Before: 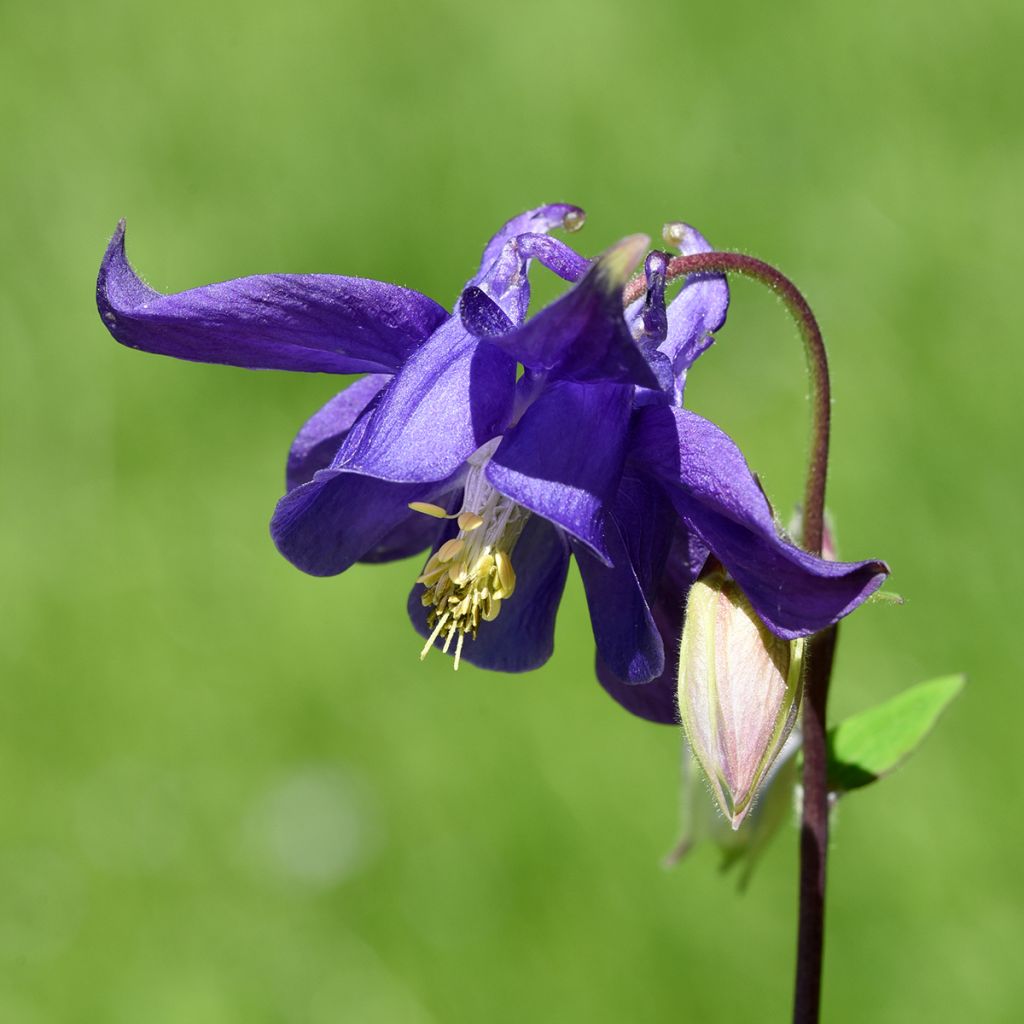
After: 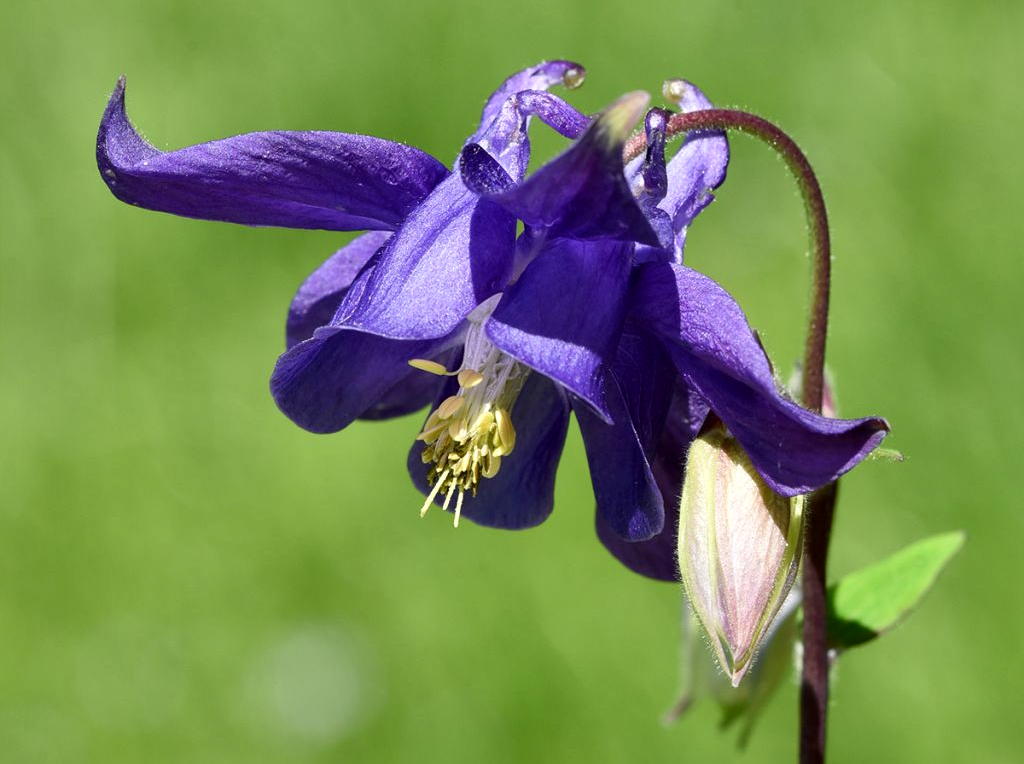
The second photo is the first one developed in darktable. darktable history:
crop: top 14.016%, bottom 11.355%
tone equalizer: edges refinement/feathering 500, mask exposure compensation -1.57 EV, preserve details no
local contrast: mode bilateral grid, contrast 21, coarseness 50, detail 139%, midtone range 0.2
